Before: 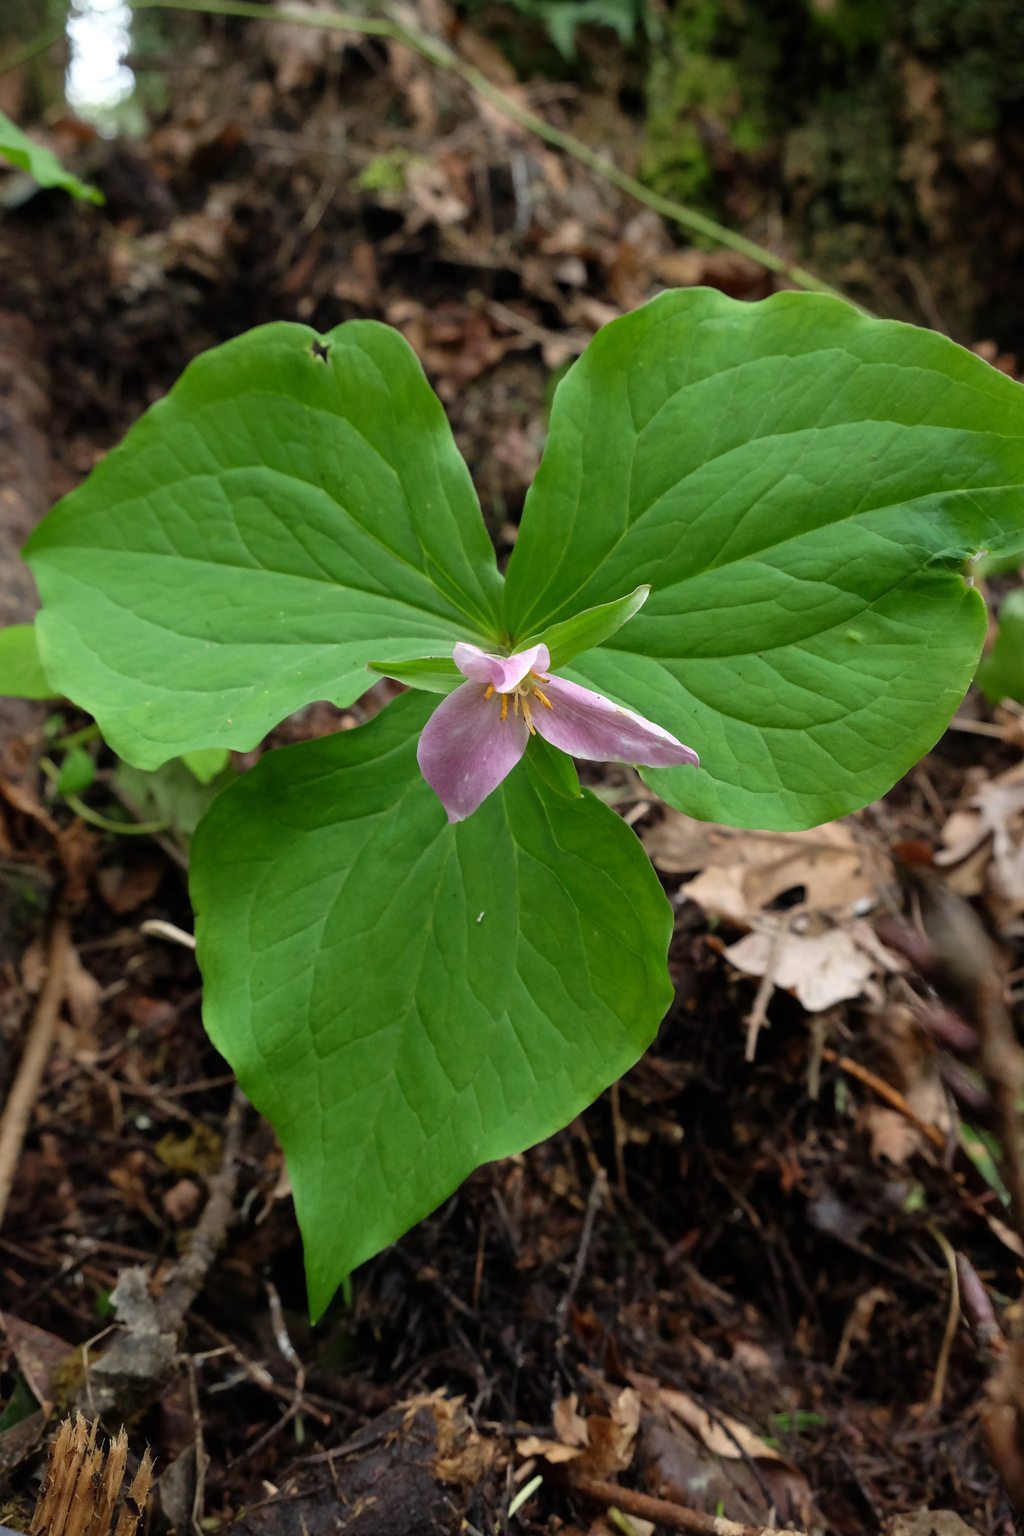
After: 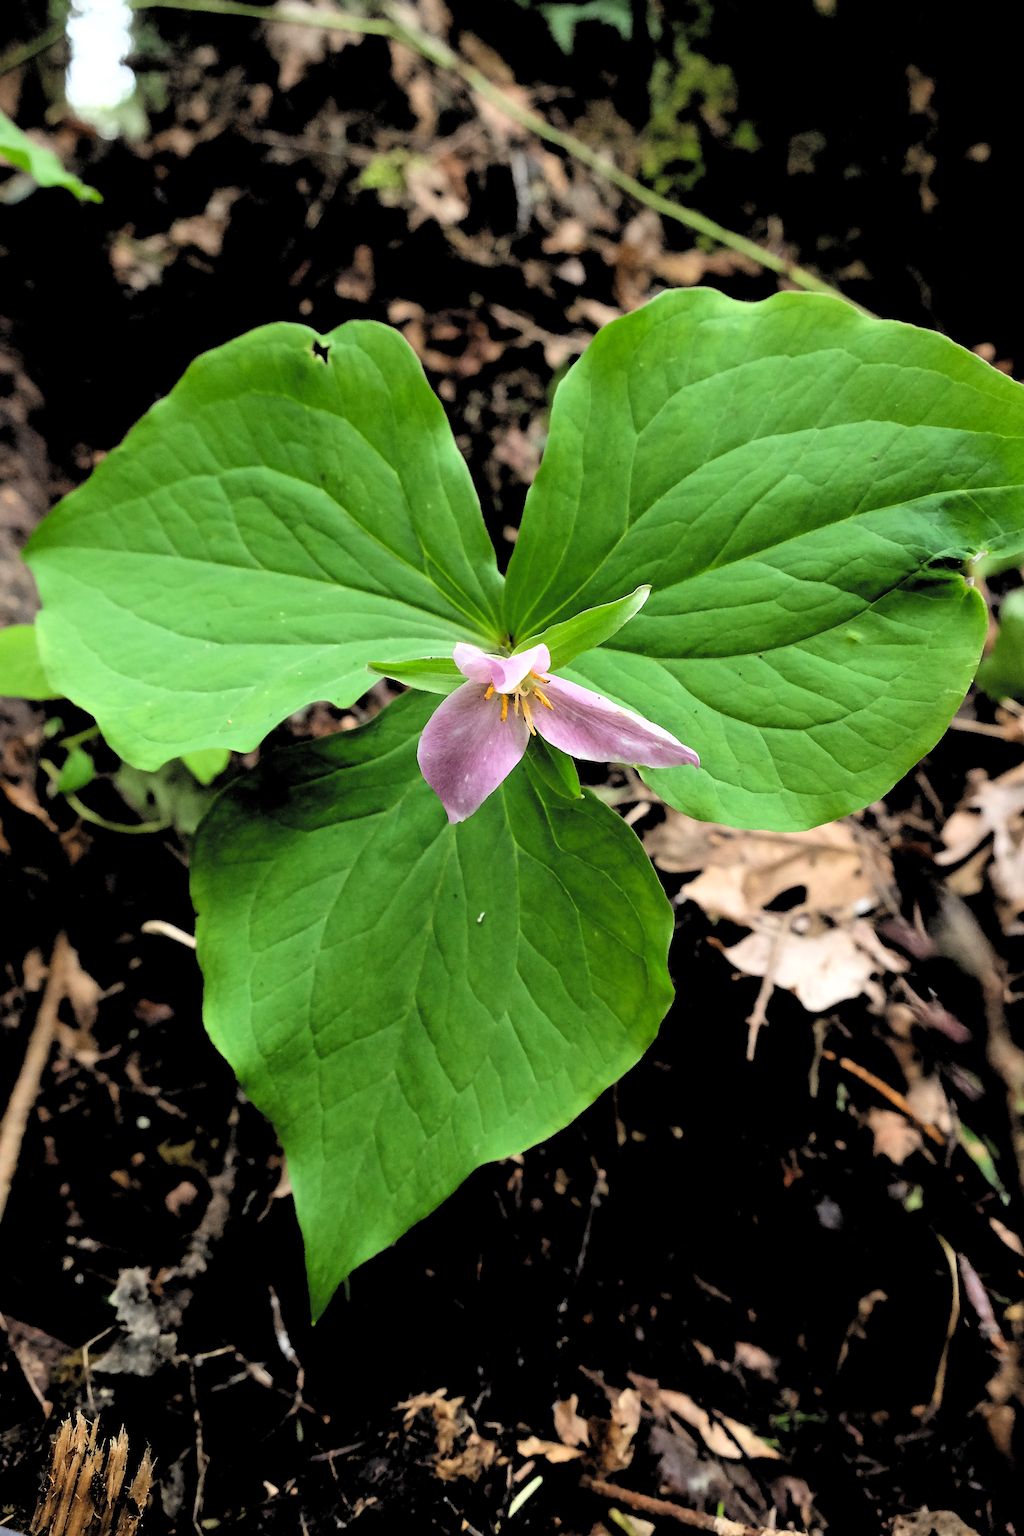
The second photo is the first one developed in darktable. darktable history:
filmic rgb: middle gray luminance 13.55%, black relative exposure -1.97 EV, white relative exposure 3.1 EV, threshold 6 EV, target black luminance 0%, hardness 1.79, latitude 59.23%, contrast 1.728, highlights saturation mix 5%, shadows ↔ highlights balance -37.52%, add noise in highlights 0, color science v3 (2019), use custom middle-gray values true, iterations of high-quality reconstruction 0, contrast in highlights soft, enable highlight reconstruction true
sharpen: on, module defaults
